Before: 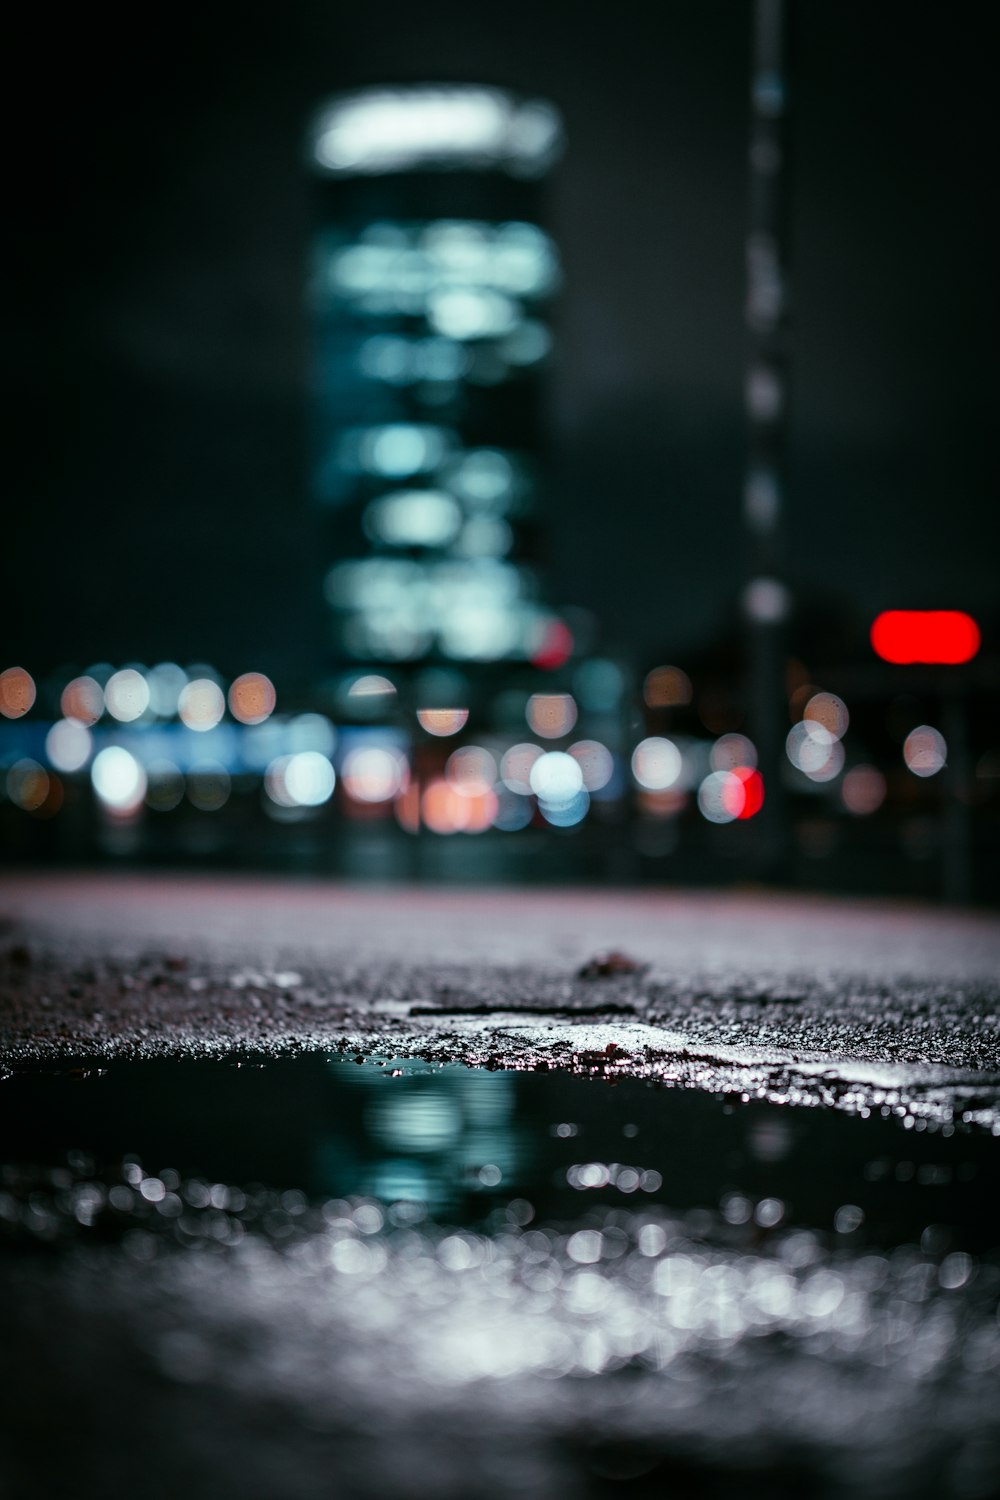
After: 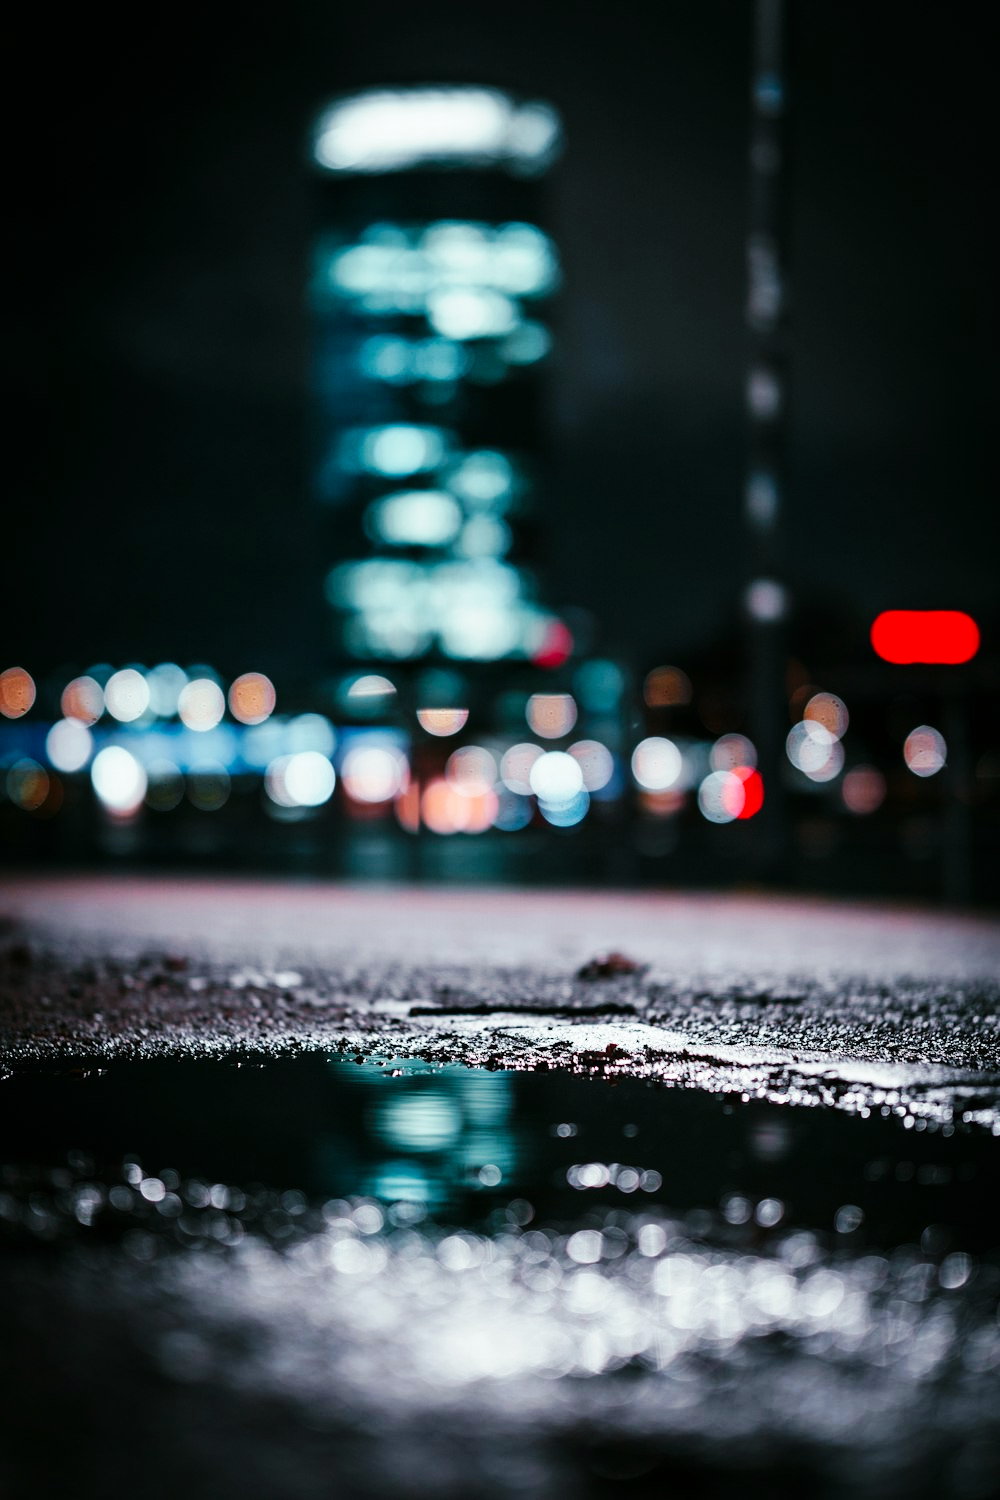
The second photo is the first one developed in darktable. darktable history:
base curve: curves: ch0 [(0, 0) (0.032, 0.025) (0.121, 0.166) (0.206, 0.329) (0.605, 0.79) (1, 1)], exposure shift 0.01, preserve colors none
